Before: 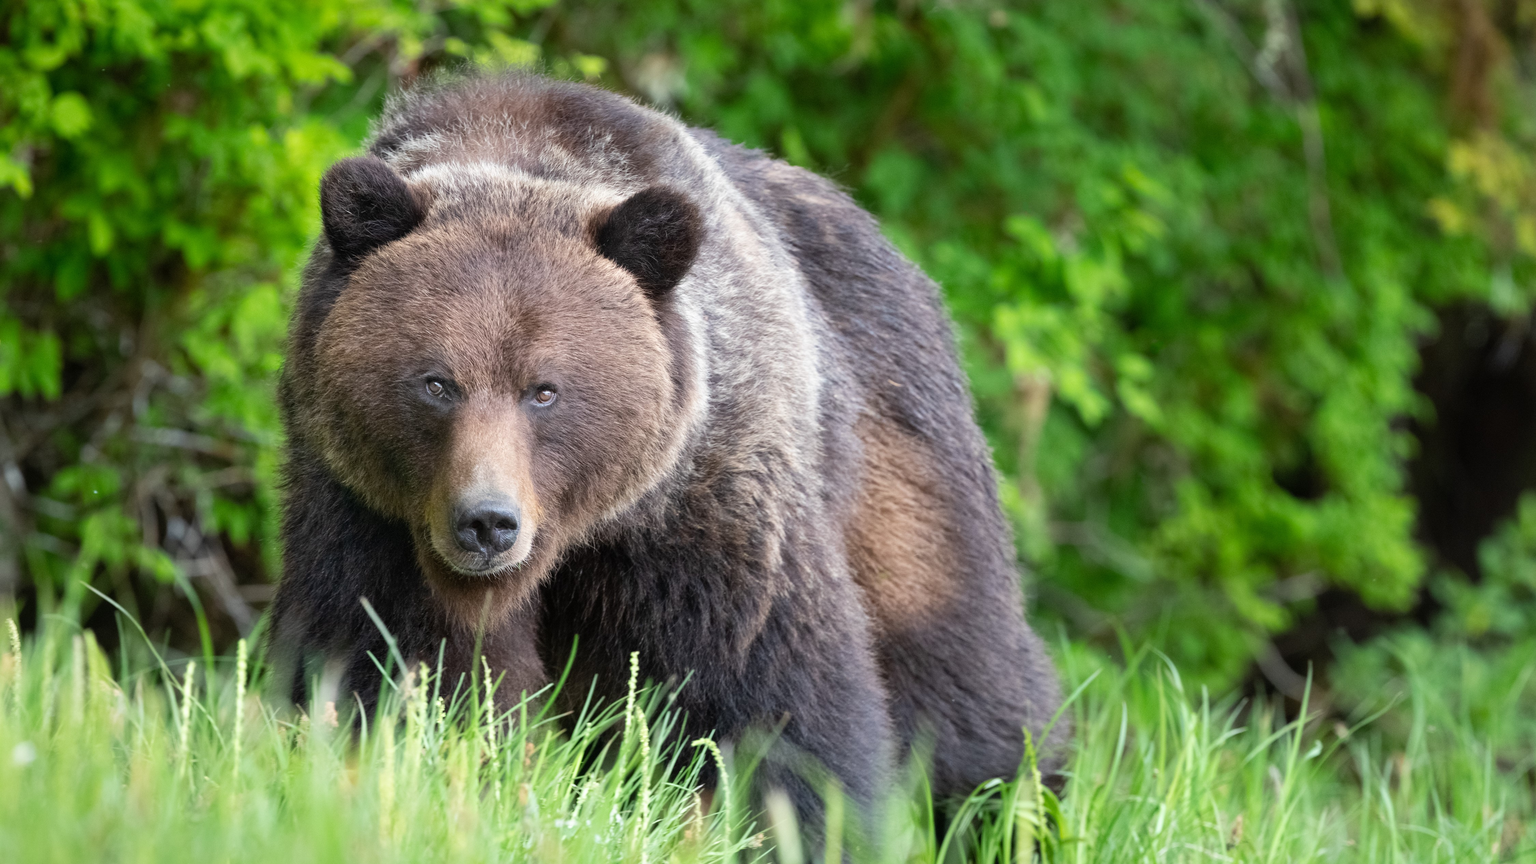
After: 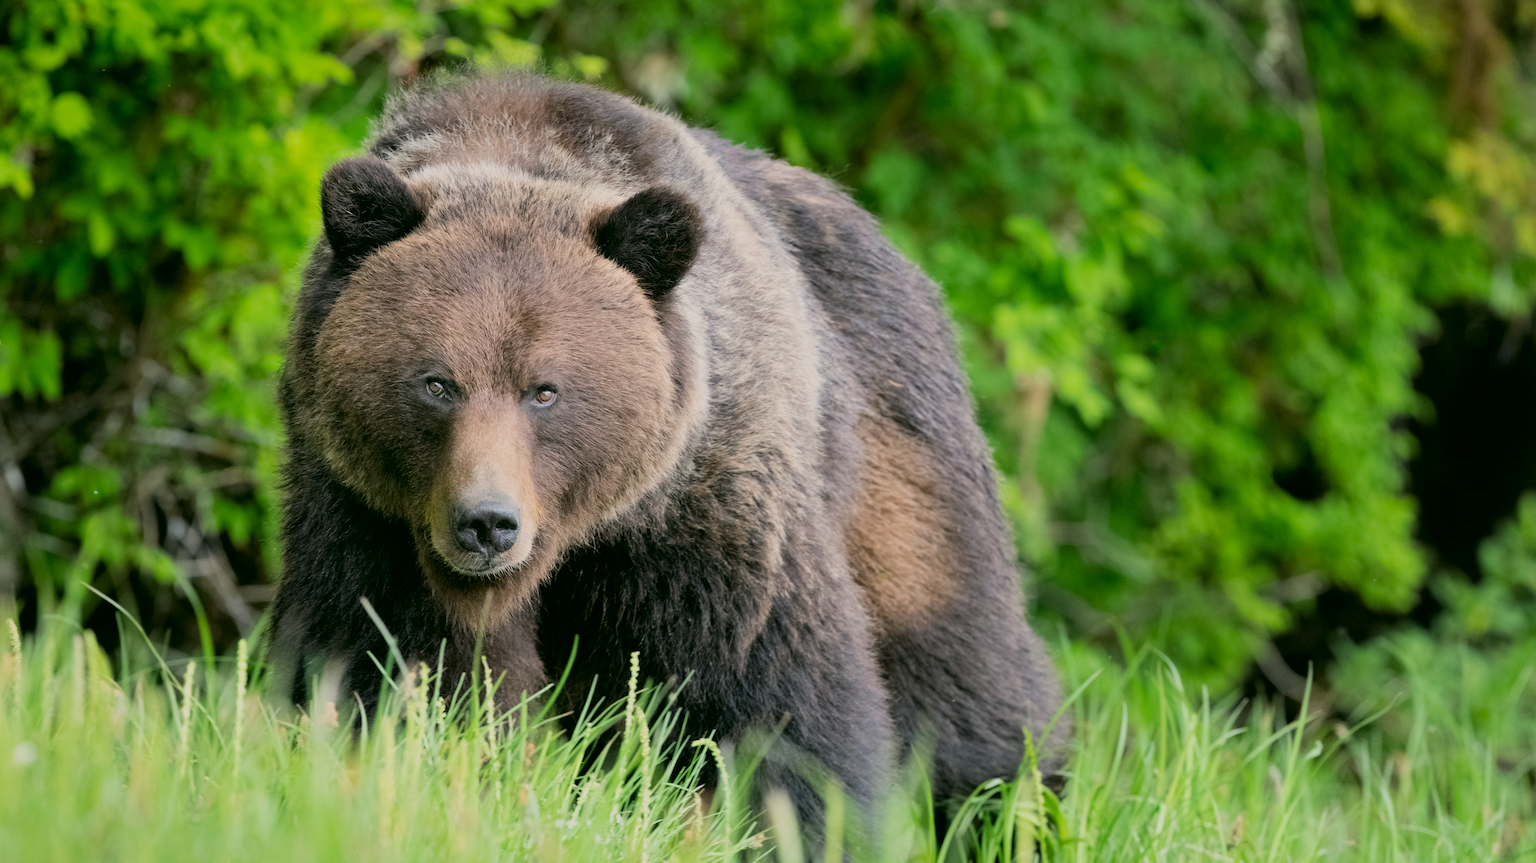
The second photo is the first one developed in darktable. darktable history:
exposure: compensate highlight preservation false
filmic rgb: black relative exposure -7.65 EV, white relative exposure 4.56 EV, hardness 3.61, color science v6 (2022)
color correction: highlights a* 4.31, highlights b* 4.95, shadows a* -7.04, shadows b* 5
